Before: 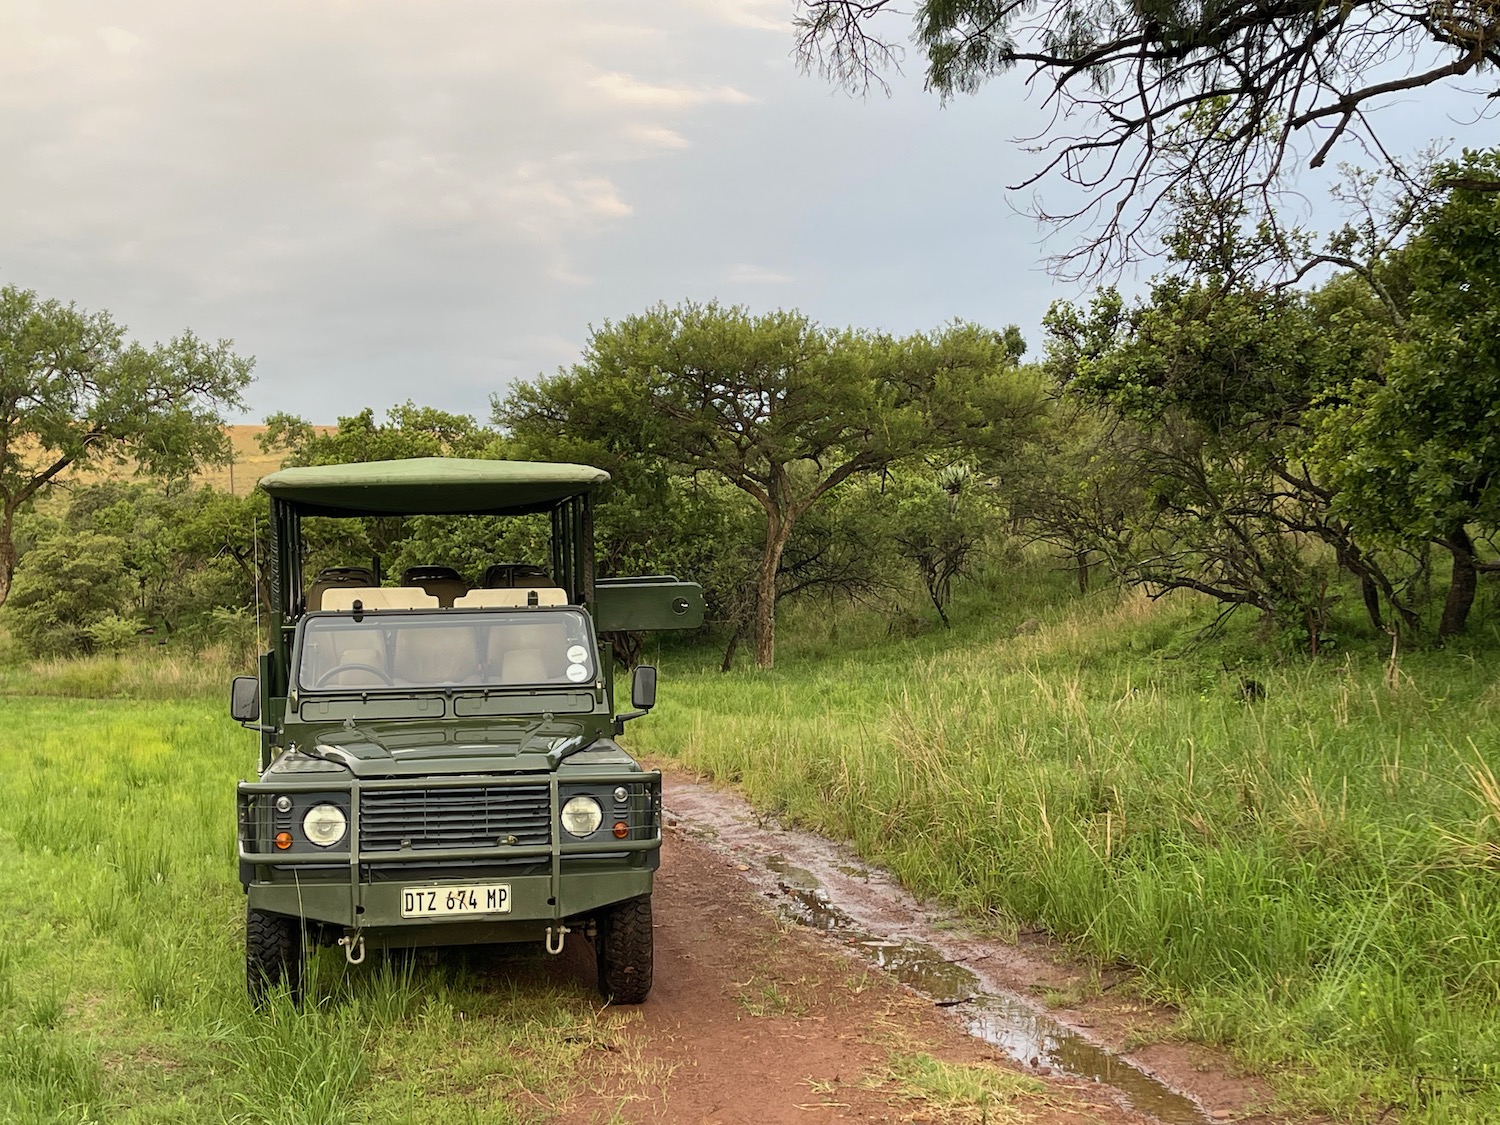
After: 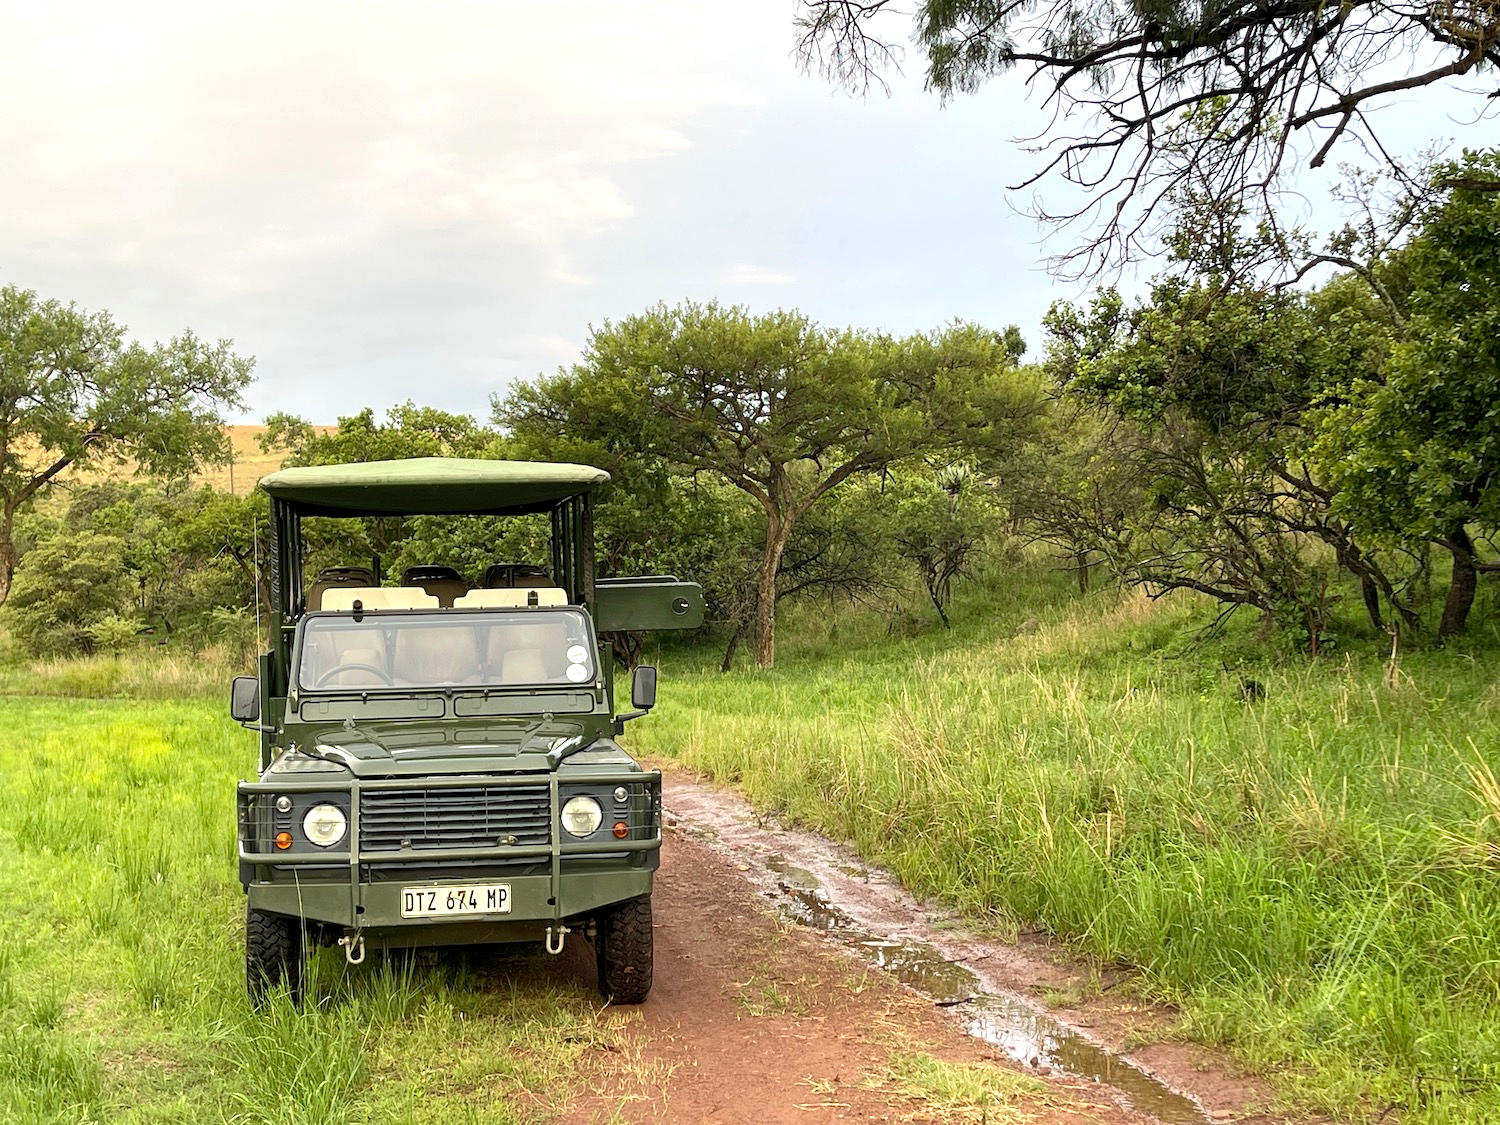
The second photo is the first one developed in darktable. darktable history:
exposure: black level correction -0.002, exposure 0.54 EV, compensate highlight preservation false
tone equalizer: on, module defaults
